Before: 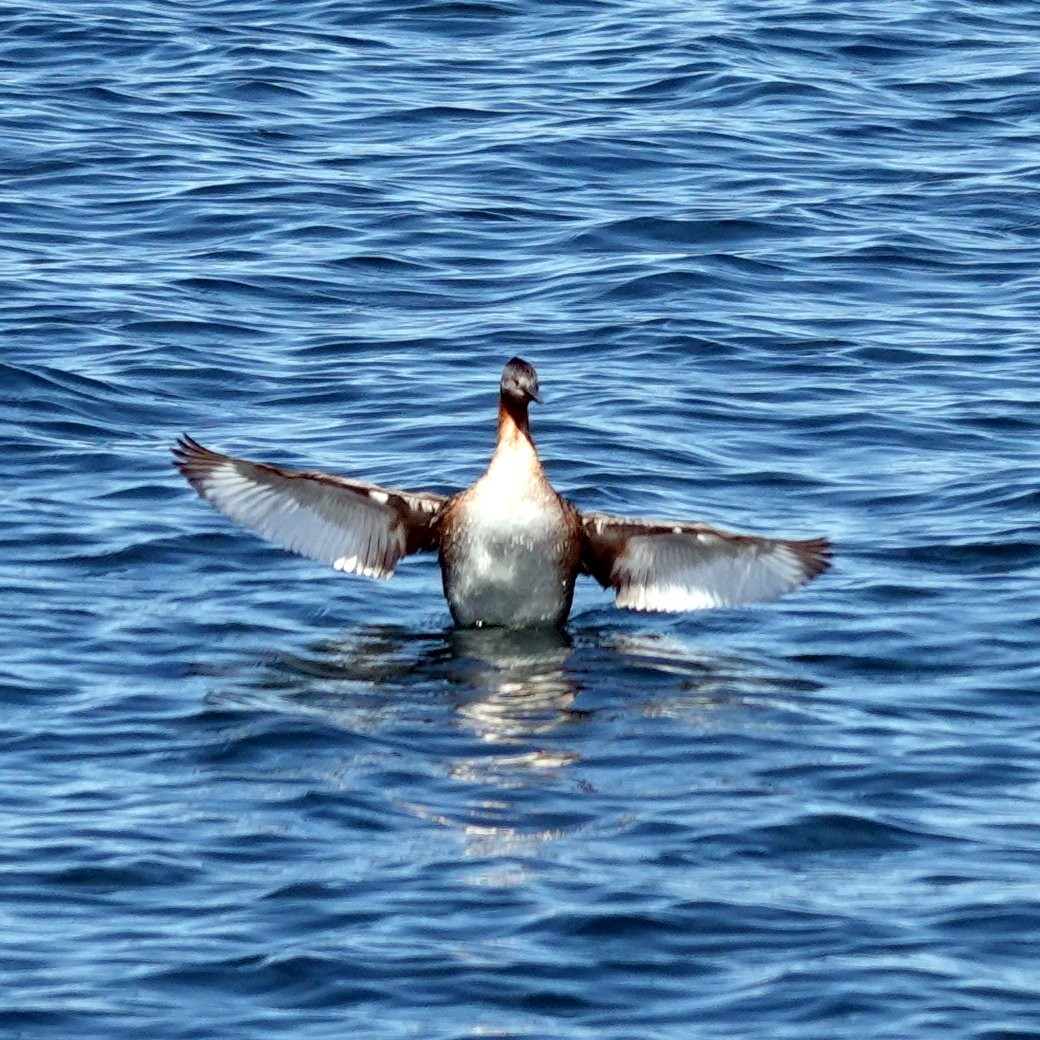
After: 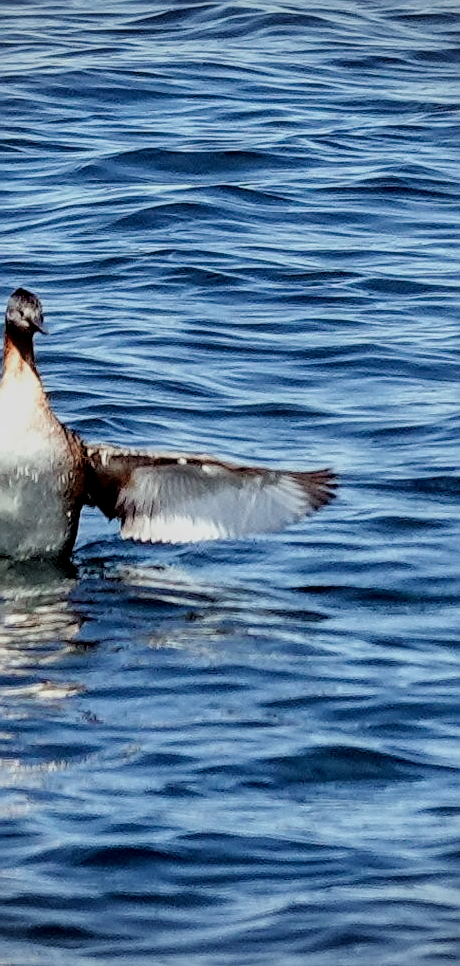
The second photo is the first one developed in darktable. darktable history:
vignetting: fall-off radius 60.92%
crop: left 47.628%, top 6.643%, right 7.874%
local contrast: on, module defaults
filmic rgb: hardness 4.17
sharpen: amount 0.55
